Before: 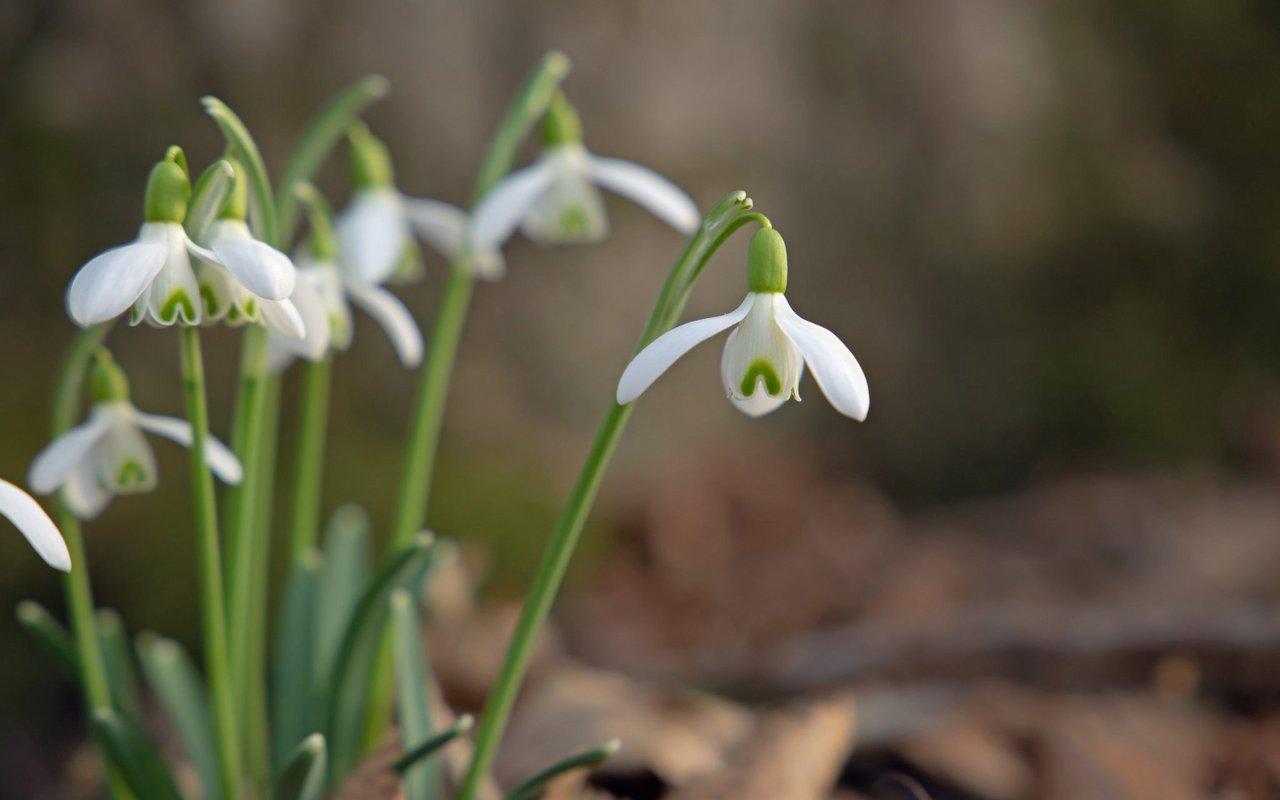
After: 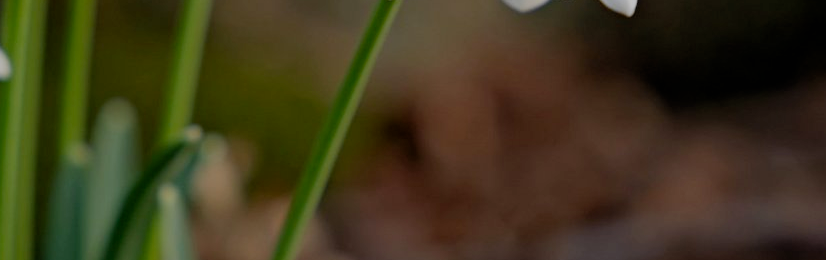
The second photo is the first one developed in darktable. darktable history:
filmic rgb: black relative exposure -7.65 EV, white relative exposure 4.56 EV, hardness 3.61, contrast 1.053, preserve chrominance no, color science v4 (2020)
crop: left 18.168%, top 50.649%, right 17.293%, bottom 16.845%
exposure: black level correction 0.011, exposure -0.48 EV, compensate highlight preservation false
